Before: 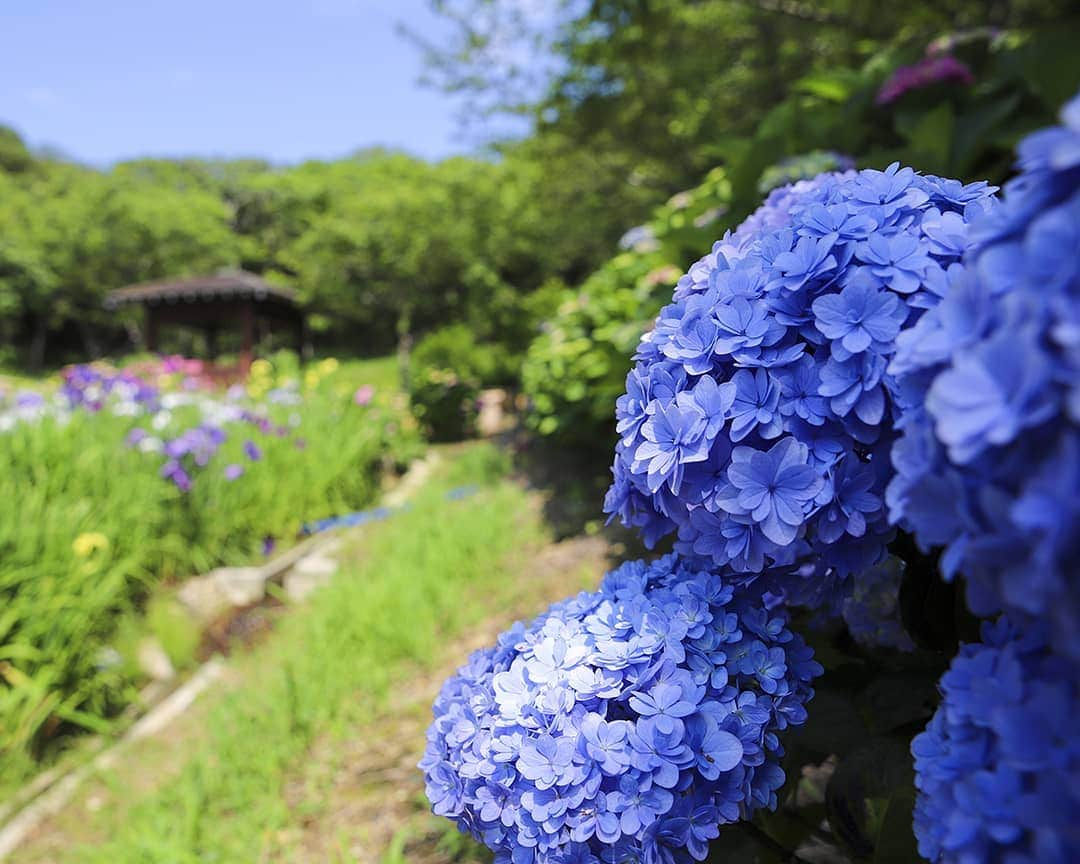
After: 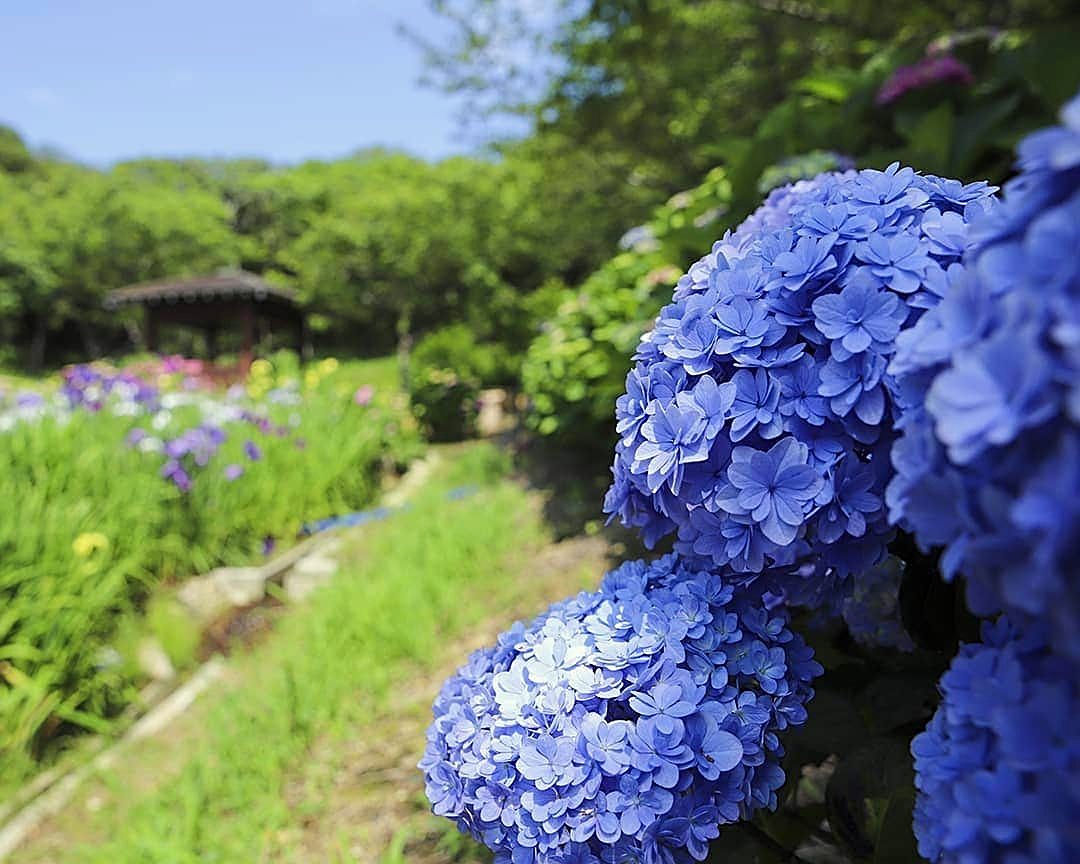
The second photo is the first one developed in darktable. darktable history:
color correction: highlights a* -4.79, highlights b* 5.06, saturation 0.972
sharpen: on, module defaults
